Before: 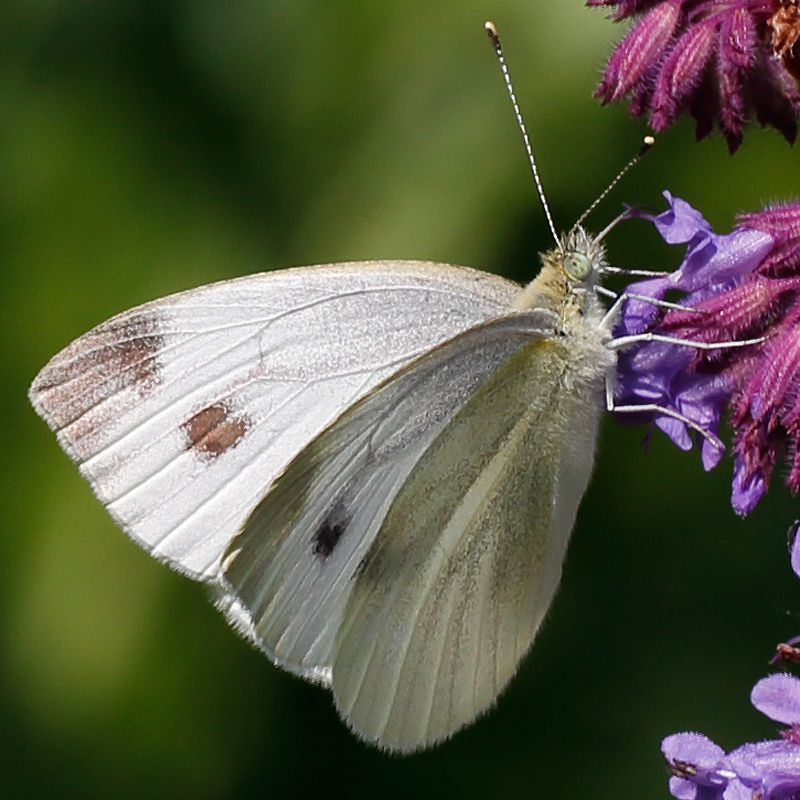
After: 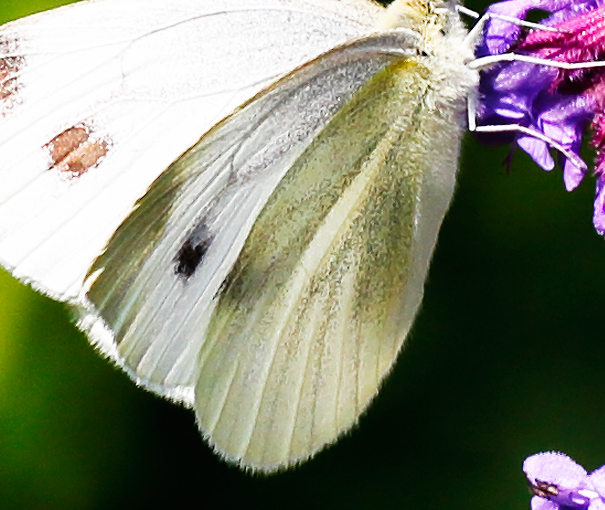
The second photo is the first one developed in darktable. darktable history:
crop and rotate: left 17.299%, top 35.115%, right 7.015%, bottom 1.024%
base curve: curves: ch0 [(0, 0) (0.007, 0.004) (0.027, 0.03) (0.046, 0.07) (0.207, 0.54) (0.442, 0.872) (0.673, 0.972) (1, 1)], preserve colors none
